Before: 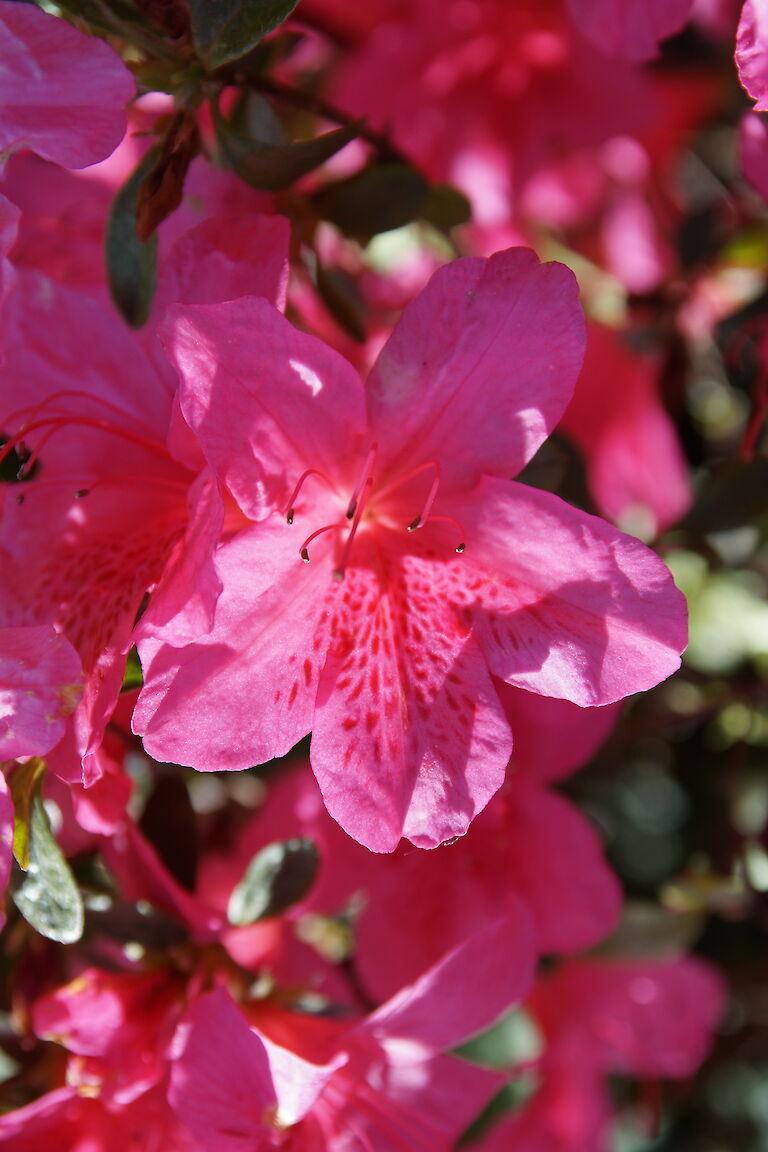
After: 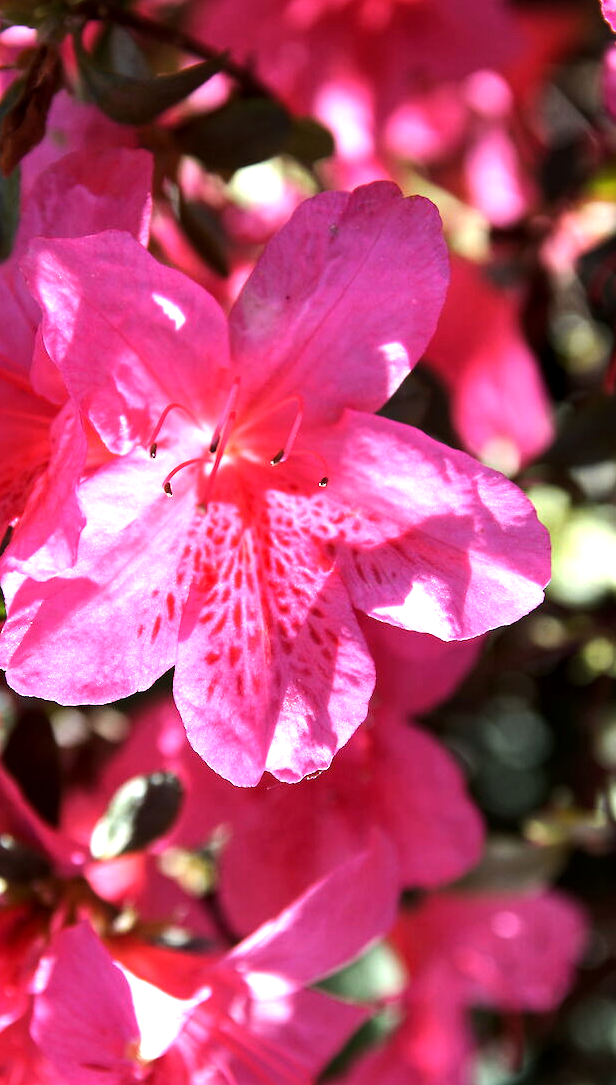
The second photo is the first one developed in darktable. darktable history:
exposure: exposure 0.403 EV, compensate highlight preservation false
tone equalizer: -8 EV -0.729 EV, -7 EV -0.72 EV, -6 EV -0.578 EV, -5 EV -0.37 EV, -3 EV 0.386 EV, -2 EV 0.6 EV, -1 EV 0.674 EV, +0 EV 0.736 EV, edges refinement/feathering 500, mask exposure compensation -1.57 EV, preserve details no
crop and rotate: left 17.96%, top 5.77%, right 1.717%
local contrast: highlights 103%, shadows 101%, detail 119%, midtone range 0.2
